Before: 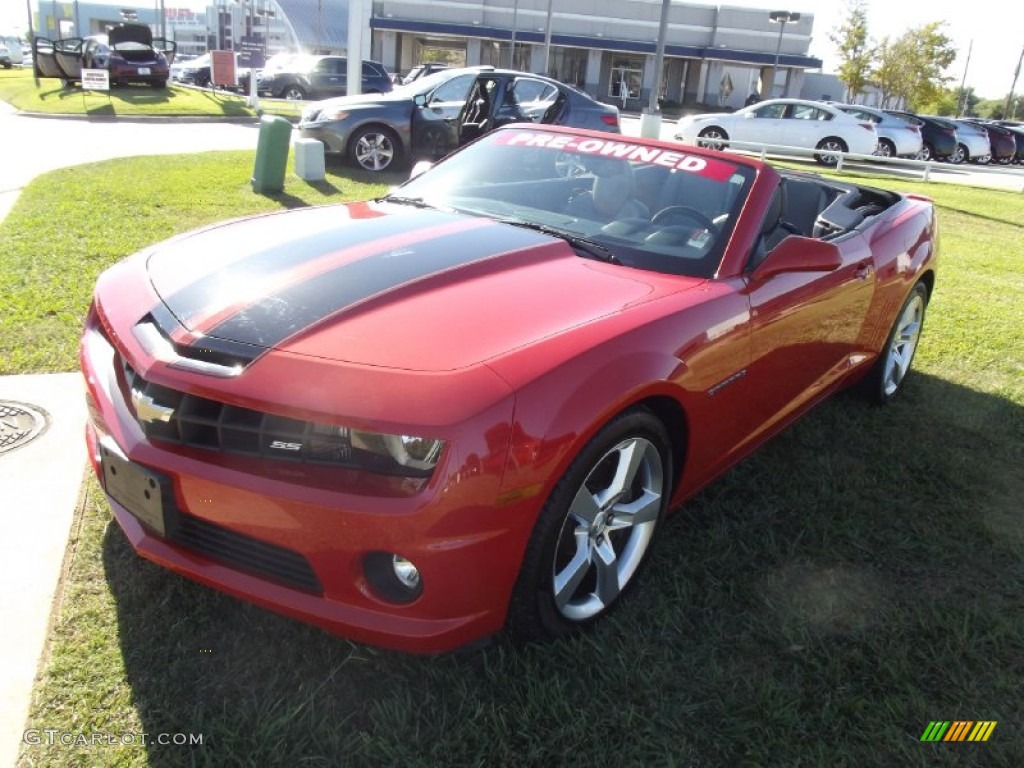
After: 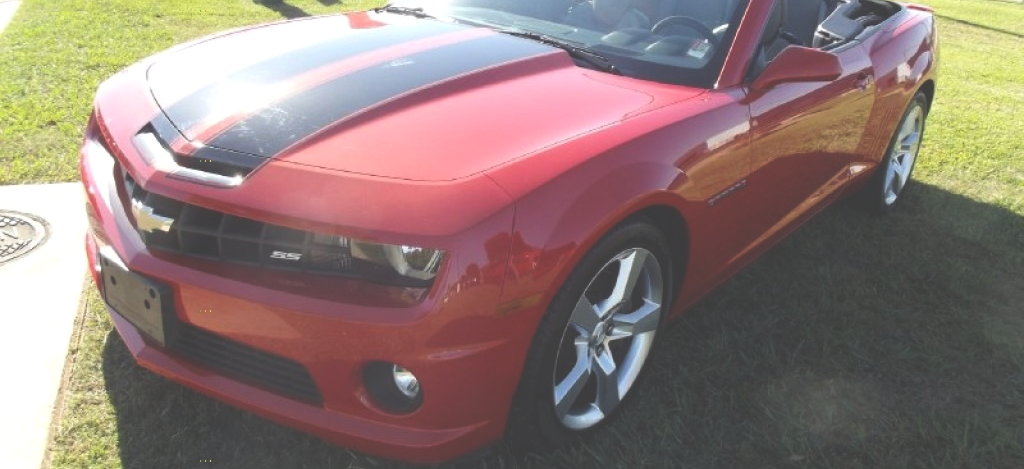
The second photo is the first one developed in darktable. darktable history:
crop and rotate: top 24.831%, bottom 13.991%
exposure: black level correction -0.041, exposure 0.065 EV, compensate highlight preservation false
